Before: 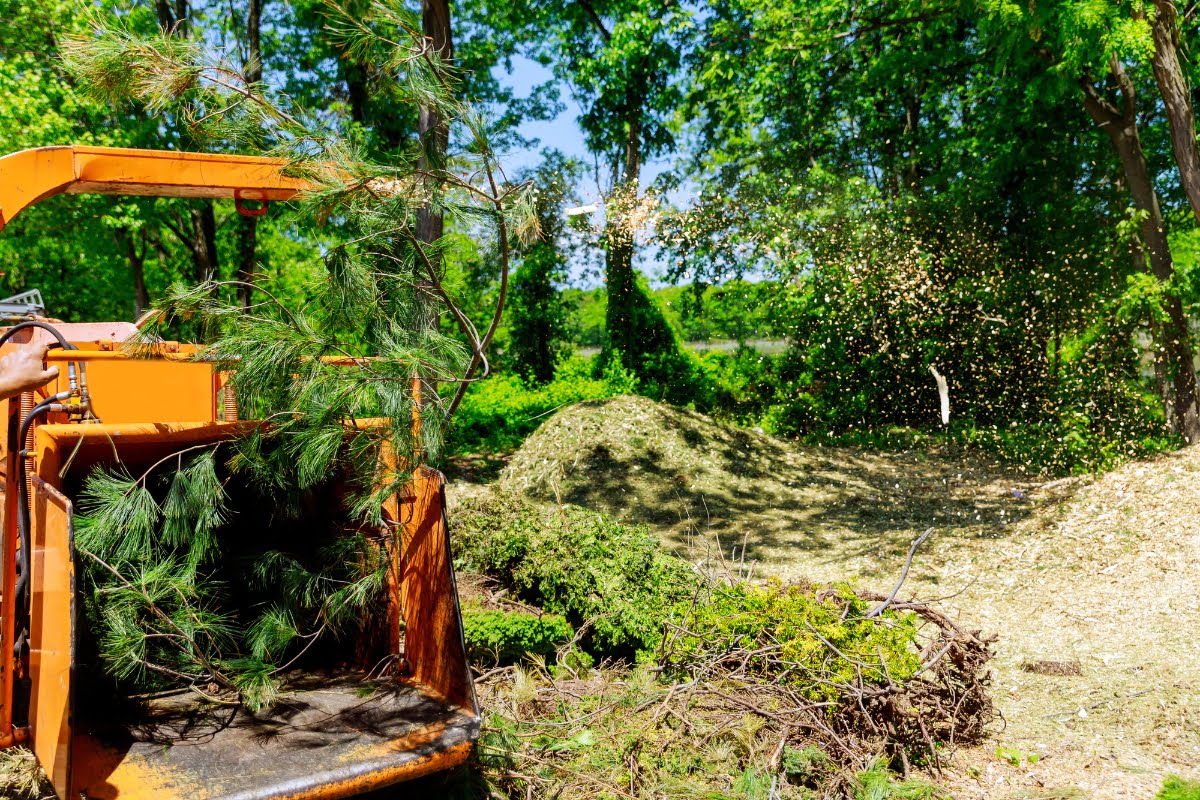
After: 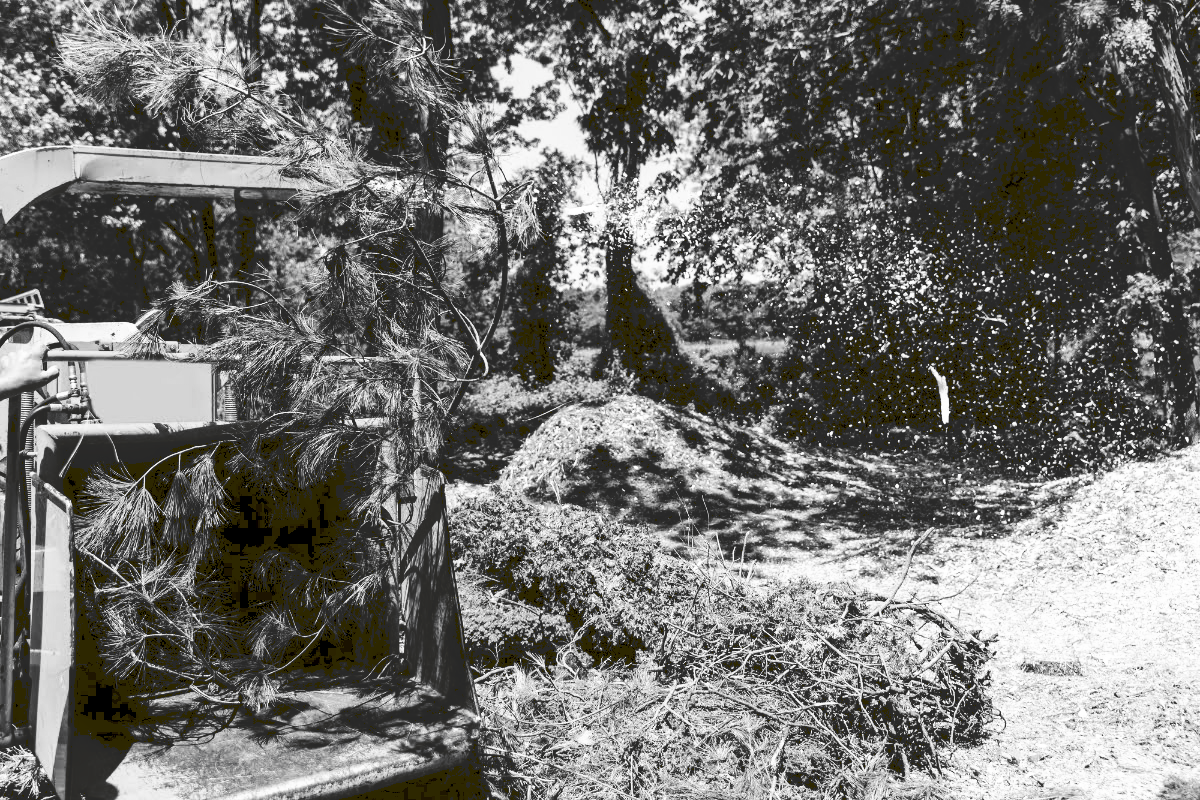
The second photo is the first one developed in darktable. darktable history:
tone curve: curves: ch0 [(0, 0) (0.003, 0.156) (0.011, 0.156) (0.025, 0.161) (0.044, 0.161) (0.069, 0.161) (0.1, 0.166) (0.136, 0.168) (0.177, 0.179) (0.224, 0.202) (0.277, 0.241) (0.335, 0.296) (0.399, 0.378) (0.468, 0.484) (0.543, 0.604) (0.623, 0.728) (0.709, 0.822) (0.801, 0.918) (0.898, 0.98) (1, 1)], preserve colors none
color look up table: target L [86.7, 88.82, 85.27, 87.05, 78.43, 71.47, 67.37, 48.04, 55.93, 50.43, 33.18, 28.41, 1.645, 200.28, 101.02, 87.41, 77.34, 75.52, 64.74, 62.08, 54.37, 55.93, 54.17, 49.83, 34.45, 33.18, 22.62, 13.23, 85.27, 87.41, 70.35, 77.83, 80.97, 60.56, 67.37, 56.83, 76.61, 41.28, 34.03, 36.57, 15.16, 19.87, 7.247, 83.84, 82.41, 55.02, 53.98, 28.85, 30.16], target a [-0.002, -0.003, -0.003, 0 ×4, 0.001, 0.001, 0.001, 0, 0, -0.154, 0, 0, -0.001, 0 ×4, 0.001 ×4, 0, 0, -0.001, -0.587, -0.003, -0.001, 0, 0.001, 0, 0, 0, 0.001, 0, 0.001, 0, 0, -0.131, -0.001, -0.707, -0.002, -0.003, 0.001, 0.001, 0, 0], target b [0.026, 0.026, 0.026, 0.002, 0.003, 0.003, 0.003, 0, -0.007, -0.007, -0.001, -0.001, 1.891, 0, -0.001, 0.003 ×4, 0.002, -0.007 ×4, -0.001, -0.001, 0.007, 8.594, 0.026, 0.003, 0.003, -0.005, 0.003, 0.002, 0.003, -0.004, 0.003, -0.004, -0.001, -0.001, 1.667, 0.007, 8.72, 0.026, 0.026, -0.004, -0.005, -0.001, -0.001], num patches 49
